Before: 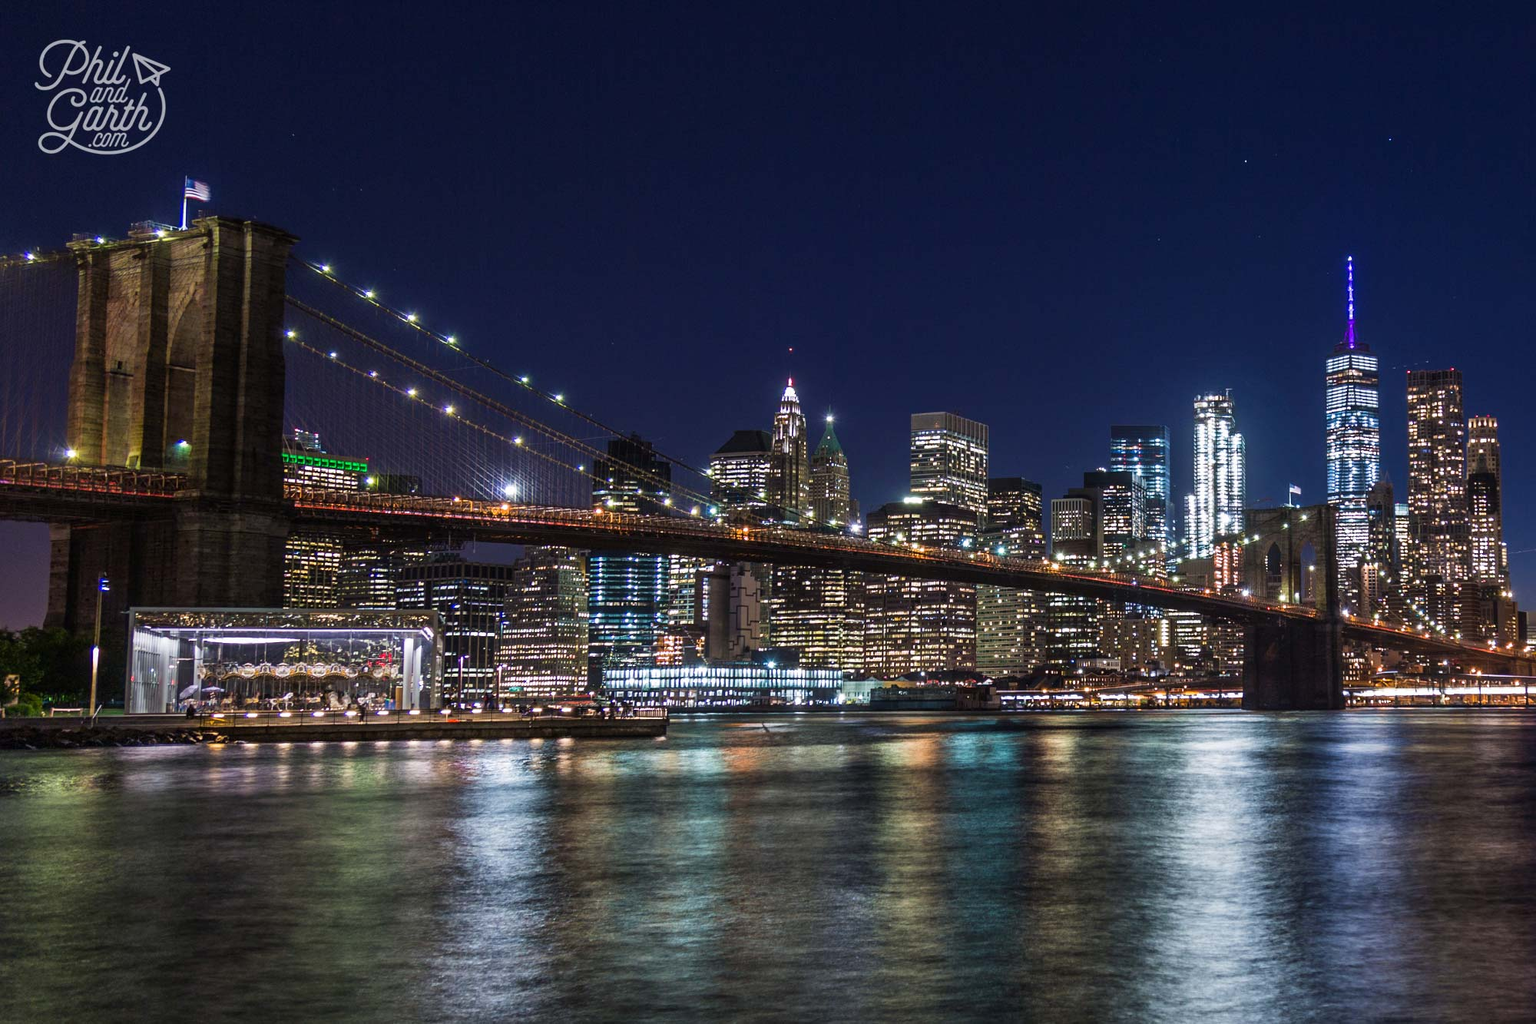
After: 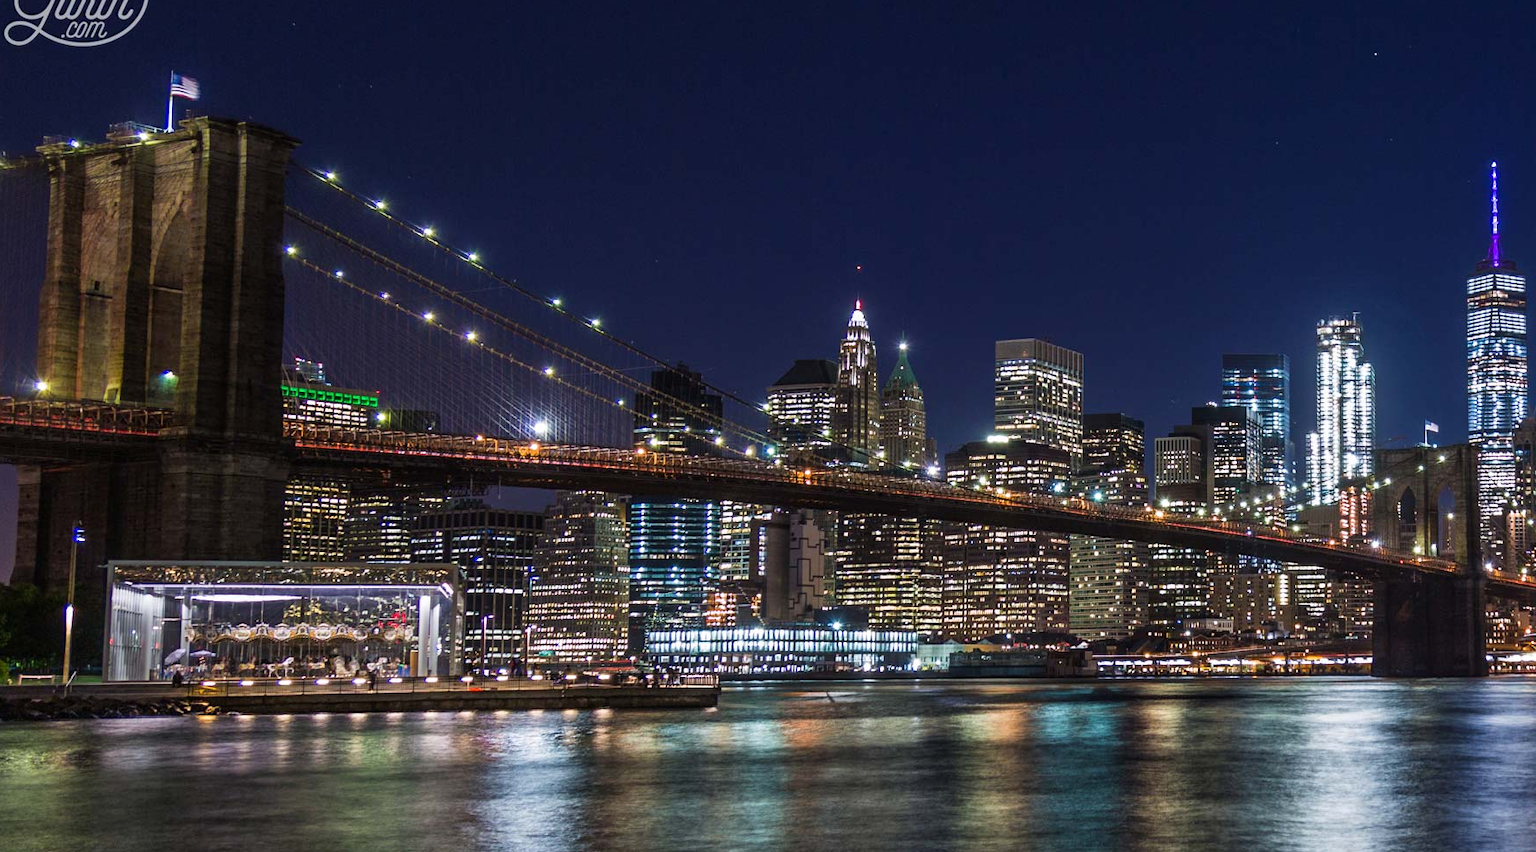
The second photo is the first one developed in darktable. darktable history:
crop and rotate: left 2.291%, top 11.151%, right 9.635%, bottom 15.533%
